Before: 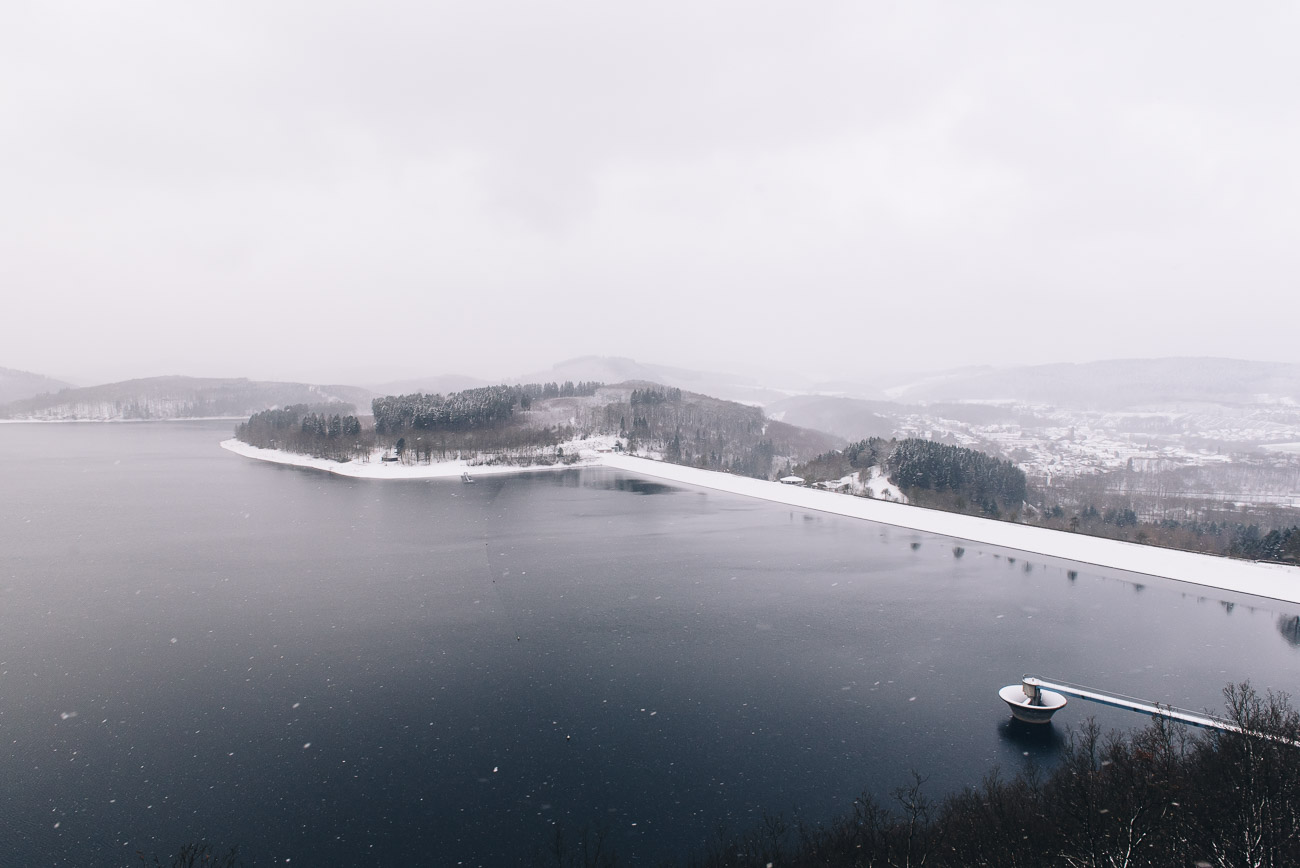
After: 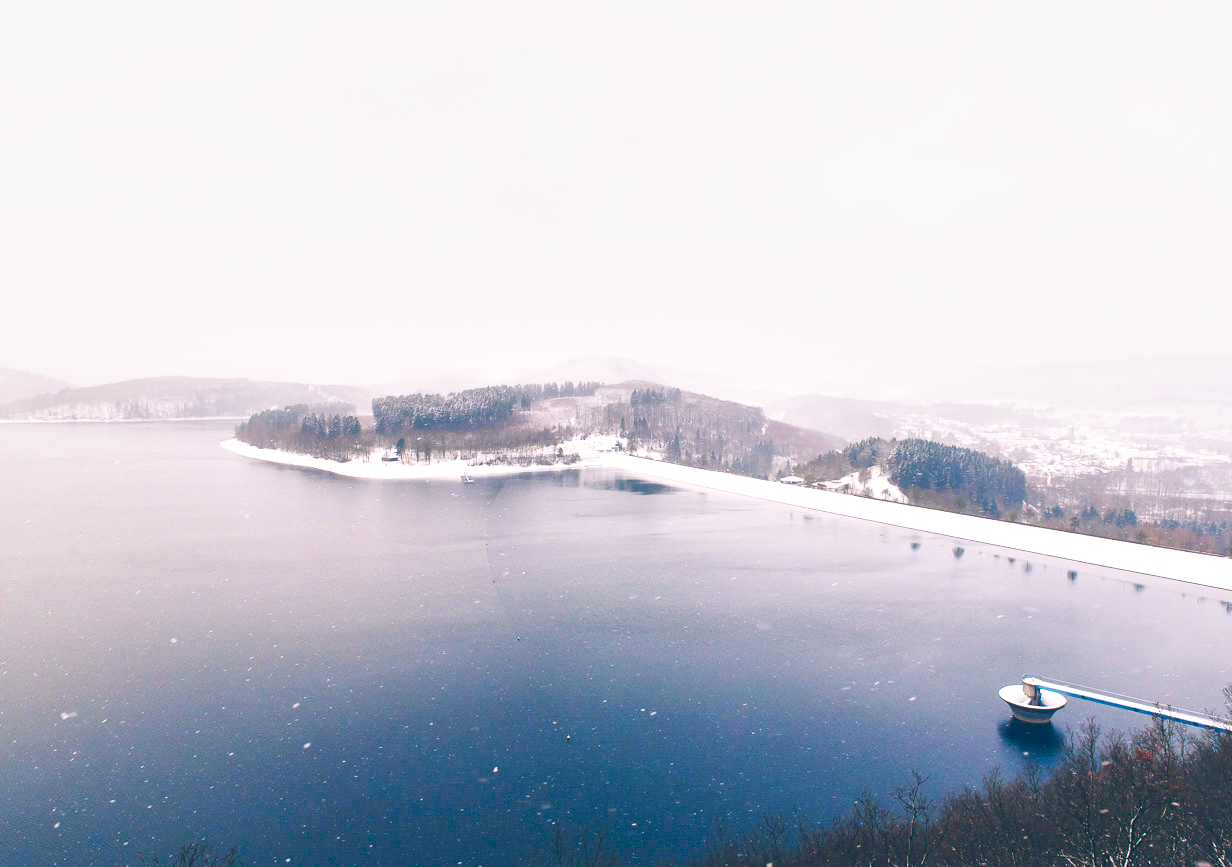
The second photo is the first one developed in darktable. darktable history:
color balance rgb: highlights gain › chroma 1.673%, highlights gain › hue 55.13°, linear chroma grading › global chroma 24.757%, perceptual saturation grading › global saturation 20%, perceptual saturation grading › highlights -25.855%, perceptual saturation grading › shadows 50.346%, contrast -29.548%
base curve: curves: ch0 [(0, 0) (0.495, 0.917) (1, 1)], preserve colors none
crop and rotate: left 0%, right 5.182%
local contrast: mode bilateral grid, contrast 19, coarseness 50, detail 148%, midtone range 0.2
